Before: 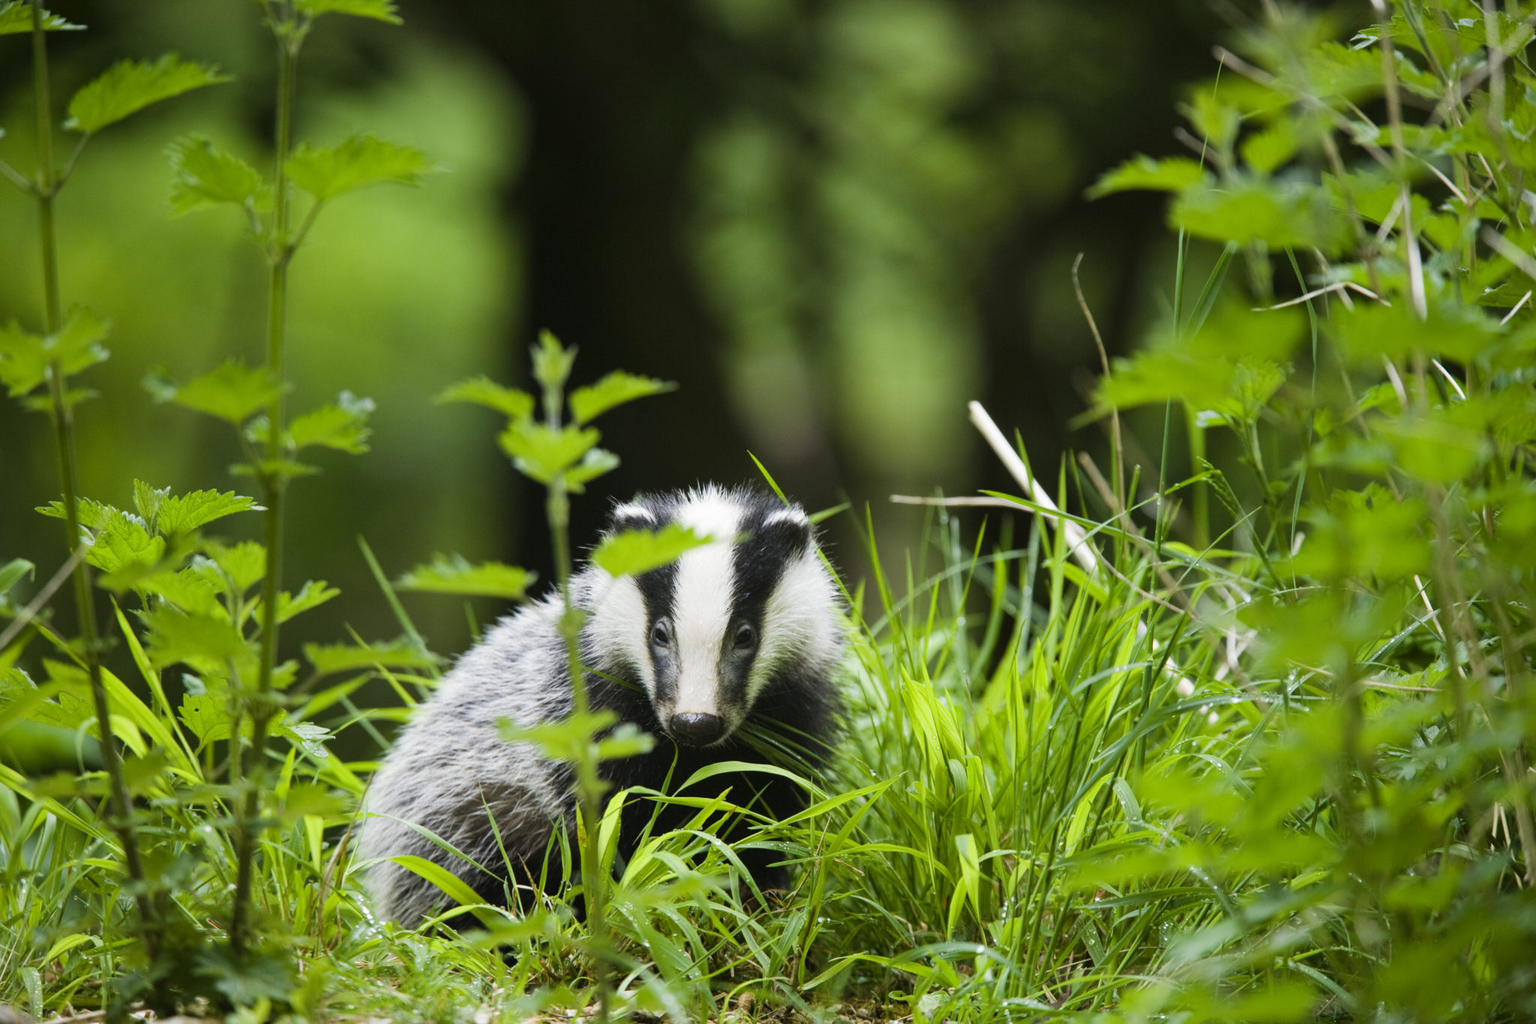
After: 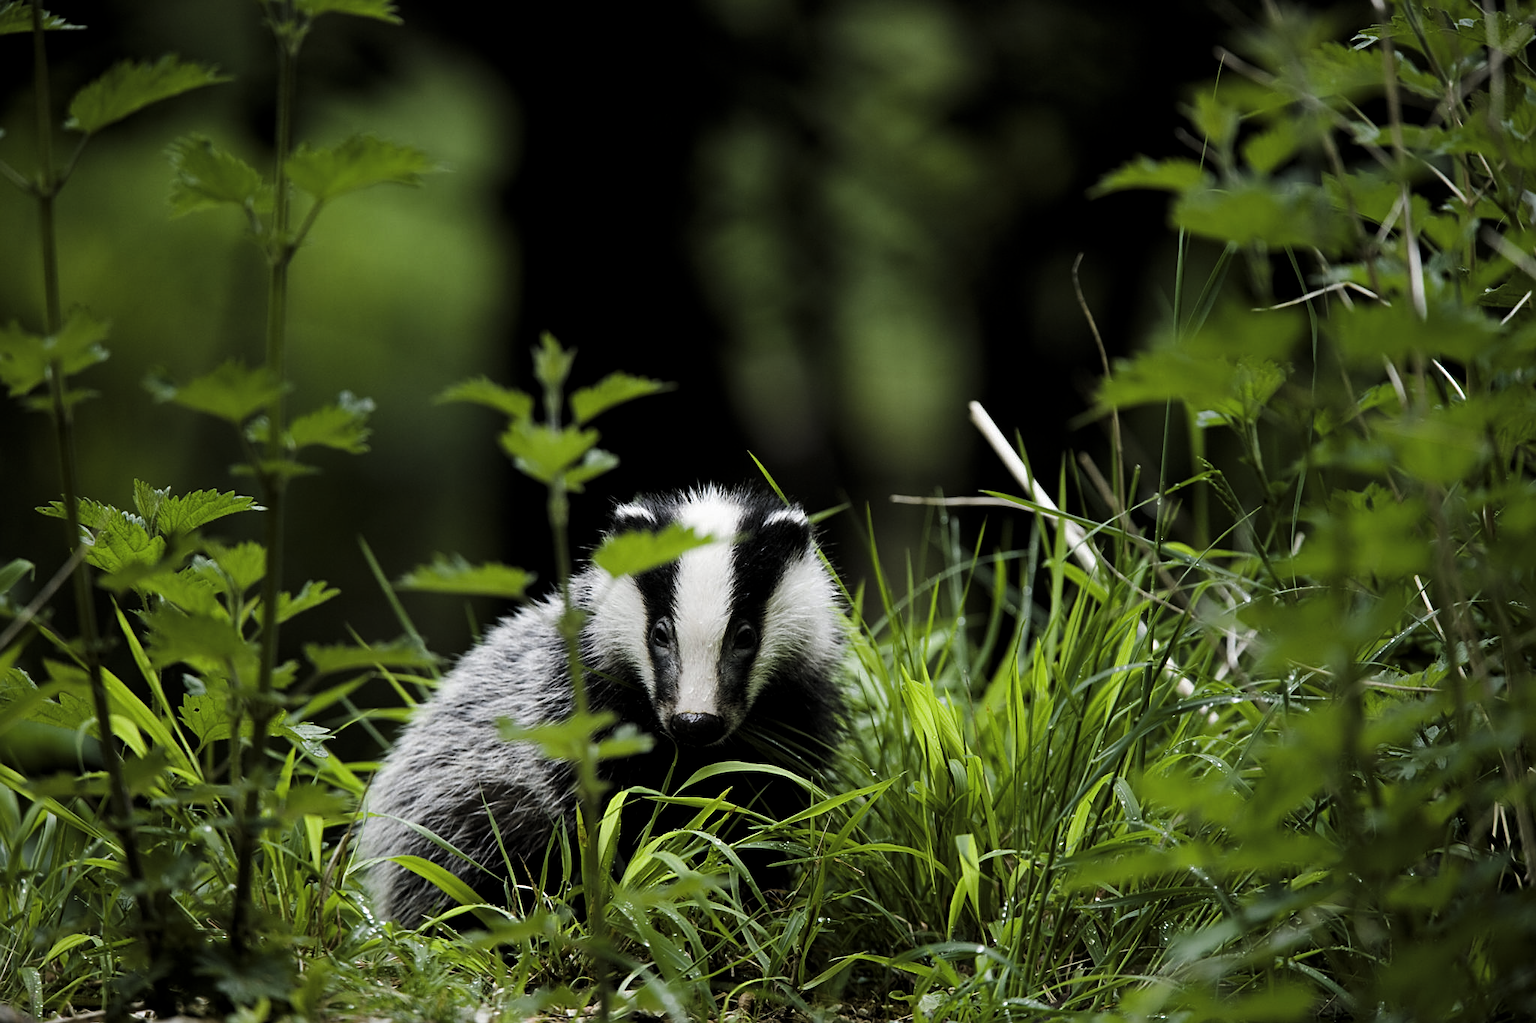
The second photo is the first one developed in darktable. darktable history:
tone equalizer: on, module defaults
levels: mode automatic, black 8.58%, gray 59.42%, levels [0, 0.445, 1]
sharpen: radius 1.967
